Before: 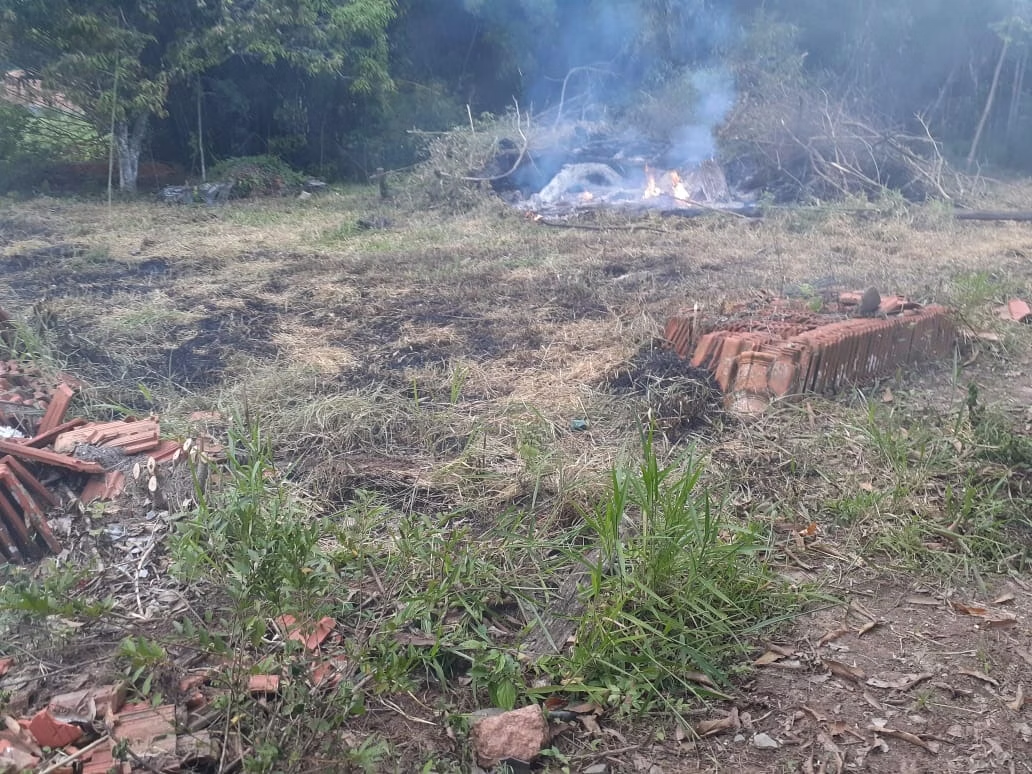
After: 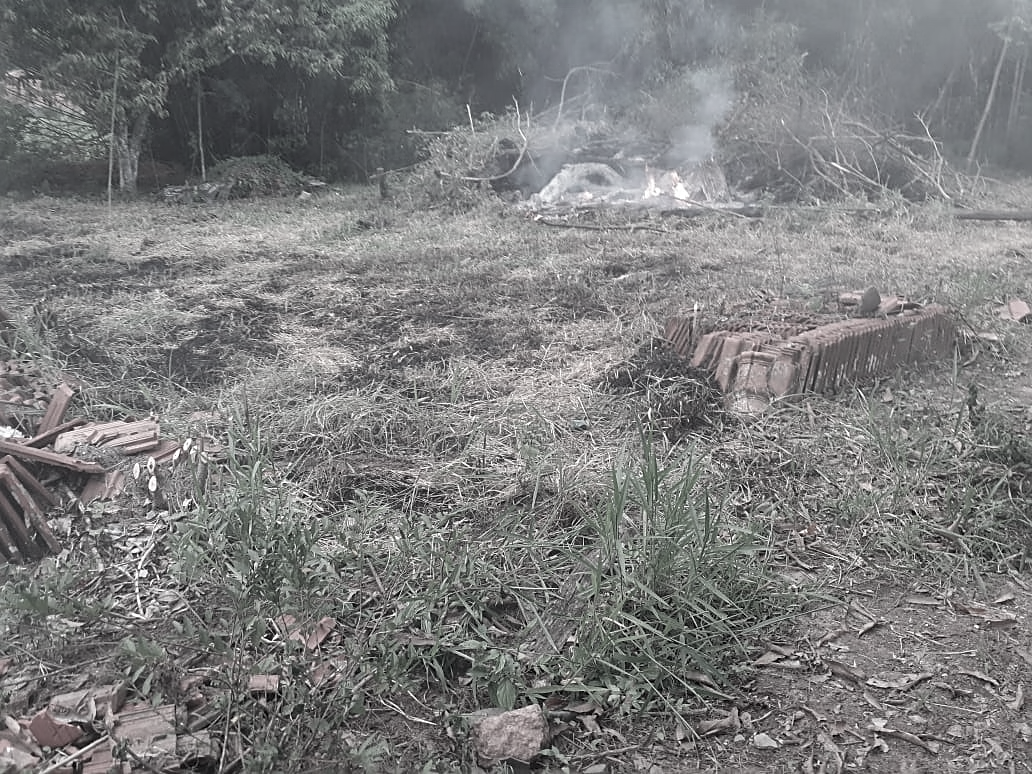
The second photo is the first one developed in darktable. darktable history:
sharpen: on, module defaults
color contrast: green-magenta contrast 0.3, blue-yellow contrast 0.15
